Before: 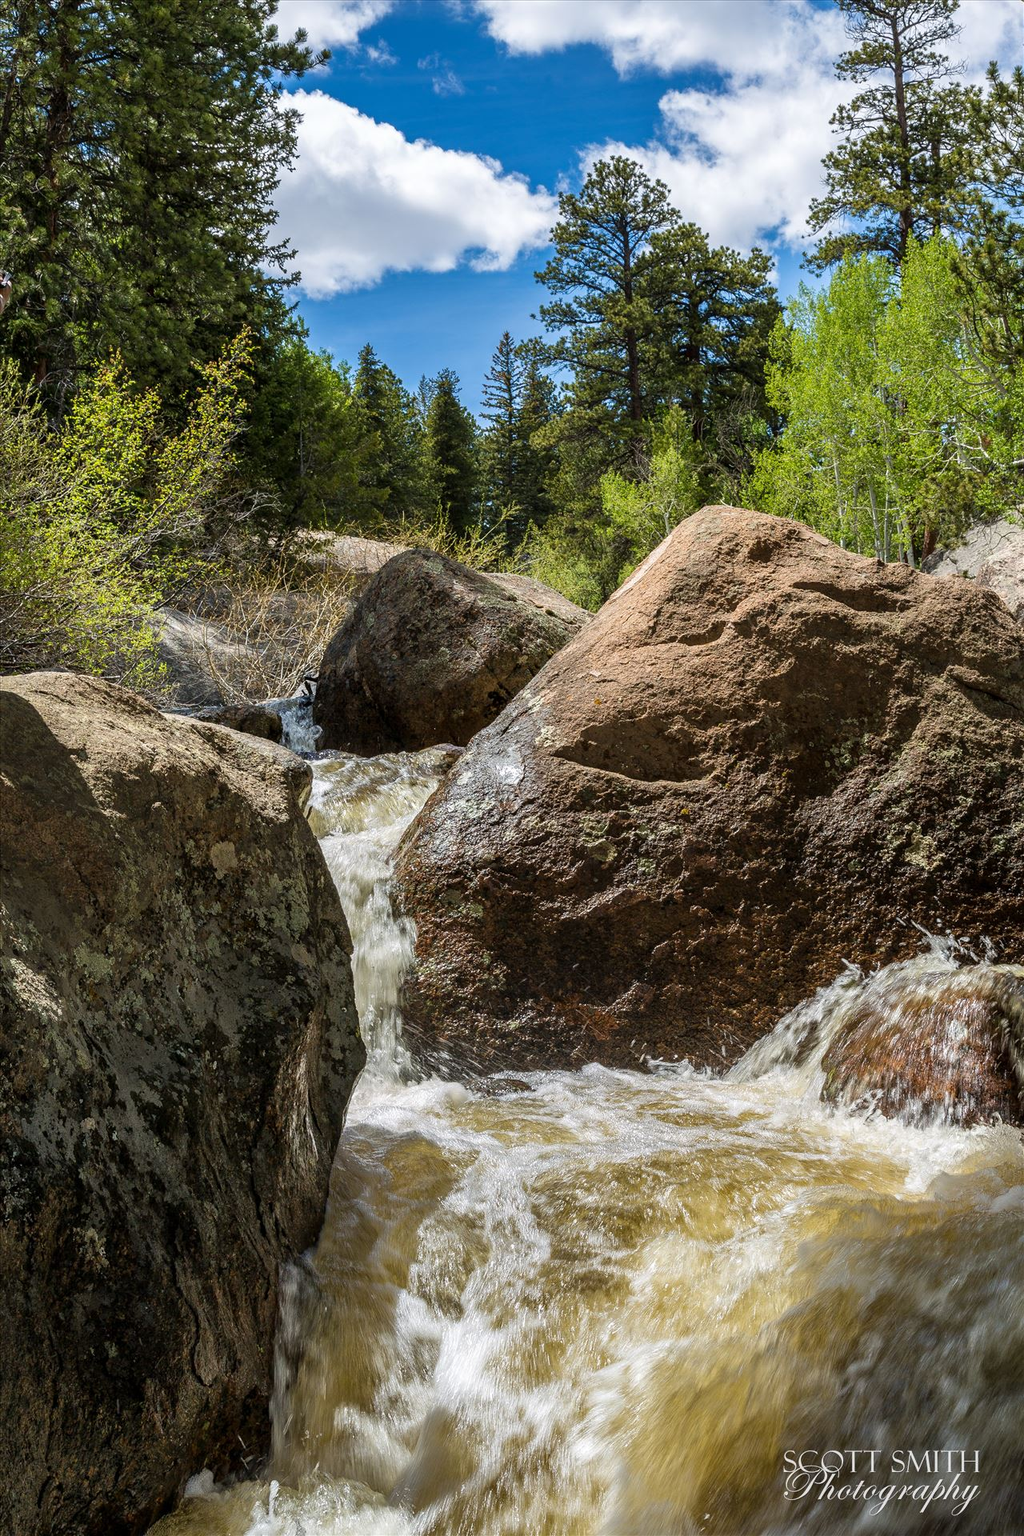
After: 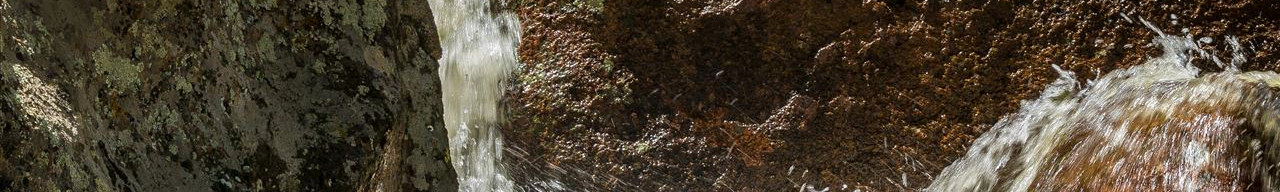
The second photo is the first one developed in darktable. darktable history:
crop and rotate: top 59.084%, bottom 30.916%
color correction: saturation 1.11
